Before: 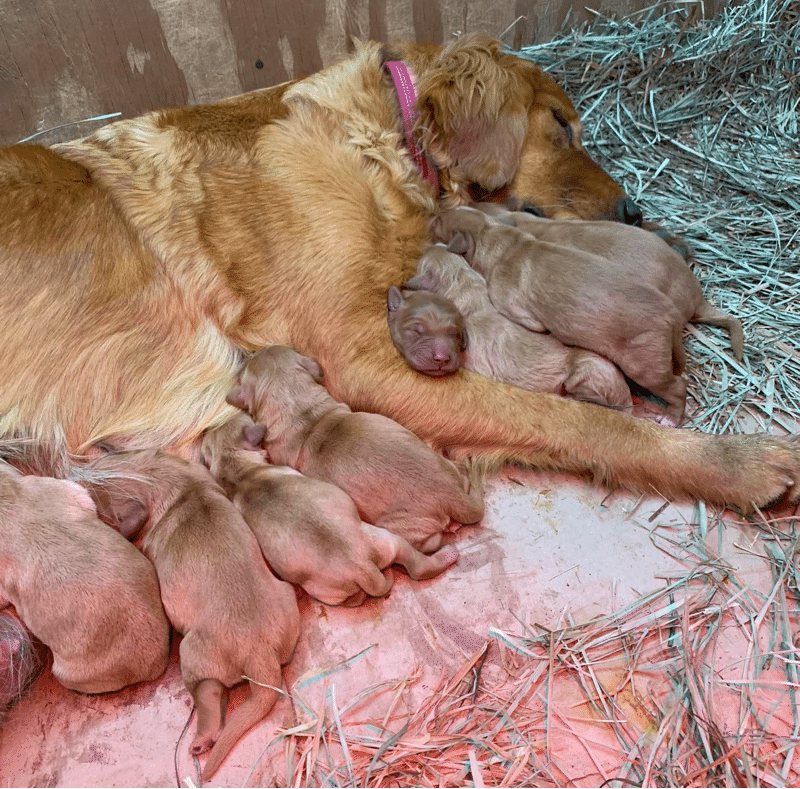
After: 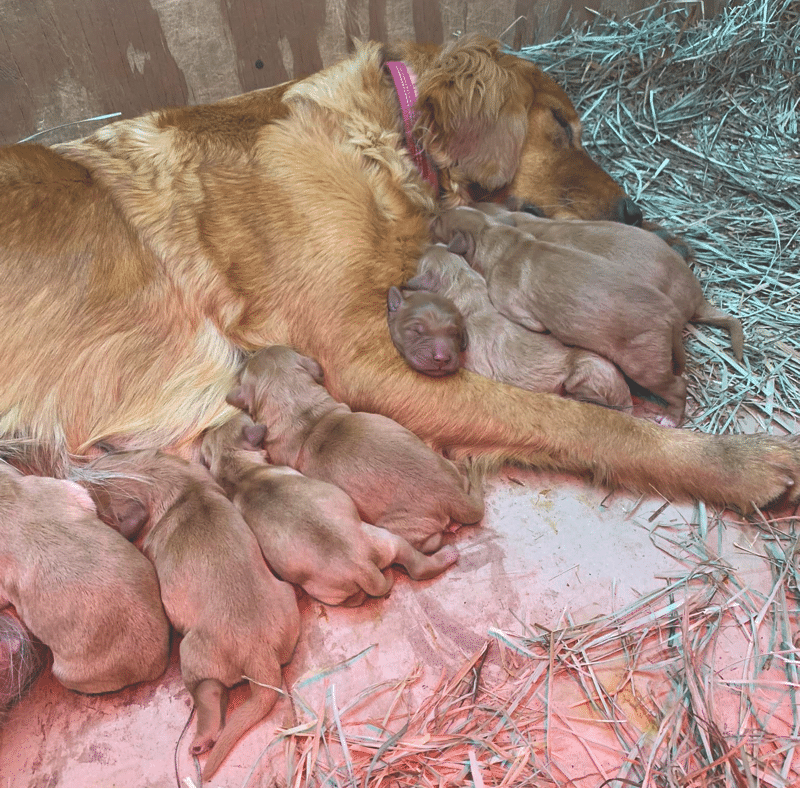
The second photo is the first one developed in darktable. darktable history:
tone equalizer: on, module defaults
exposure: black level correction -0.03, compensate highlight preservation false
